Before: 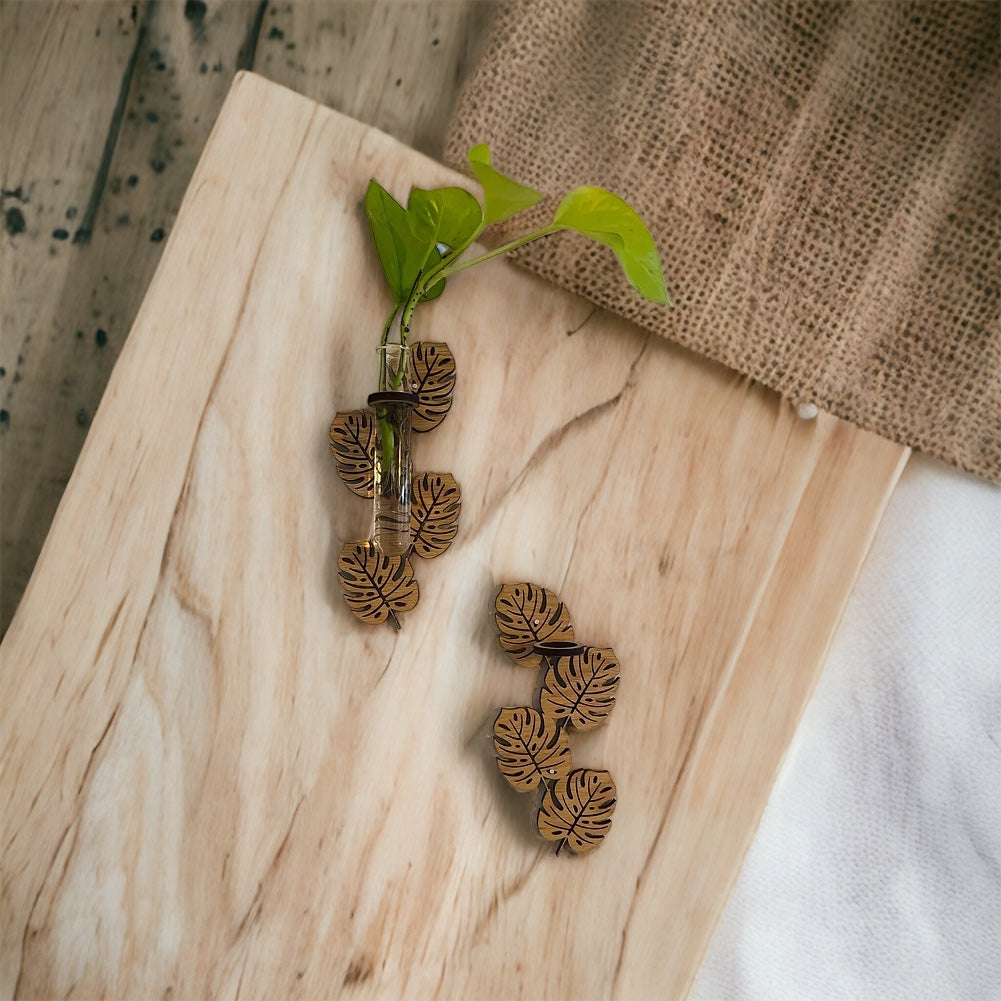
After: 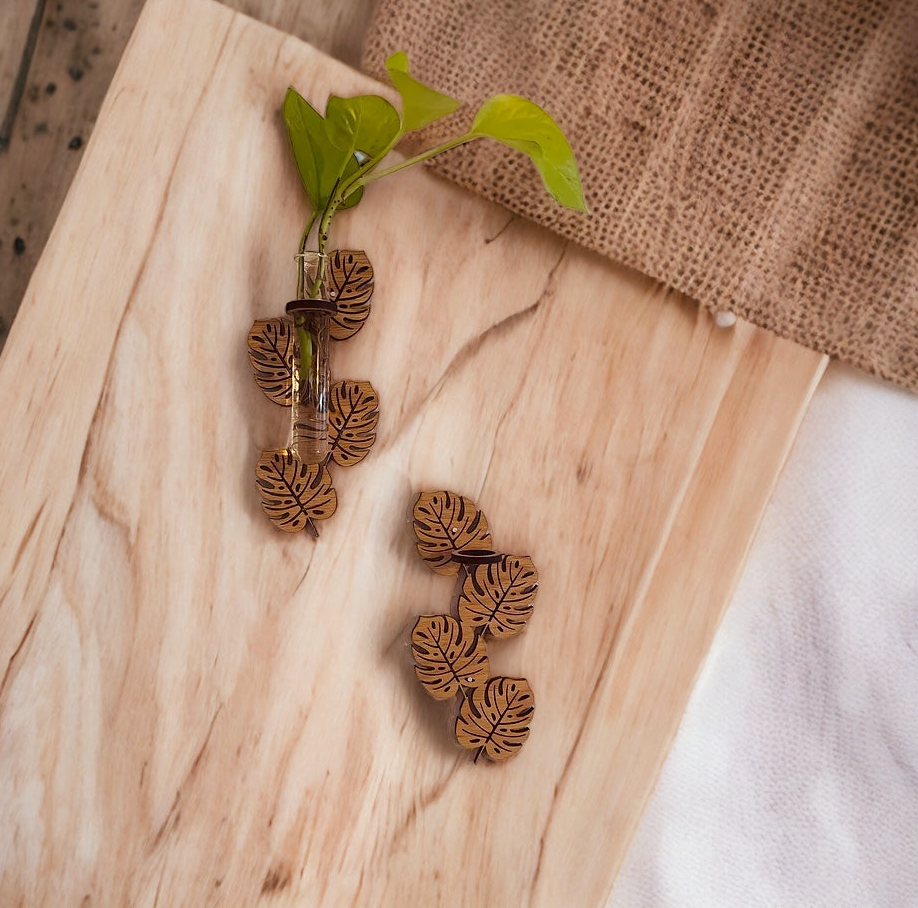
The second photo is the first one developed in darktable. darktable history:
crop and rotate: left 8.262%, top 9.226%
rgb levels: mode RGB, independent channels, levels [[0, 0.474, 1], [0, 0.5, 1], [0, 0.5, 1]]
tone equalizer: on, module defaults
